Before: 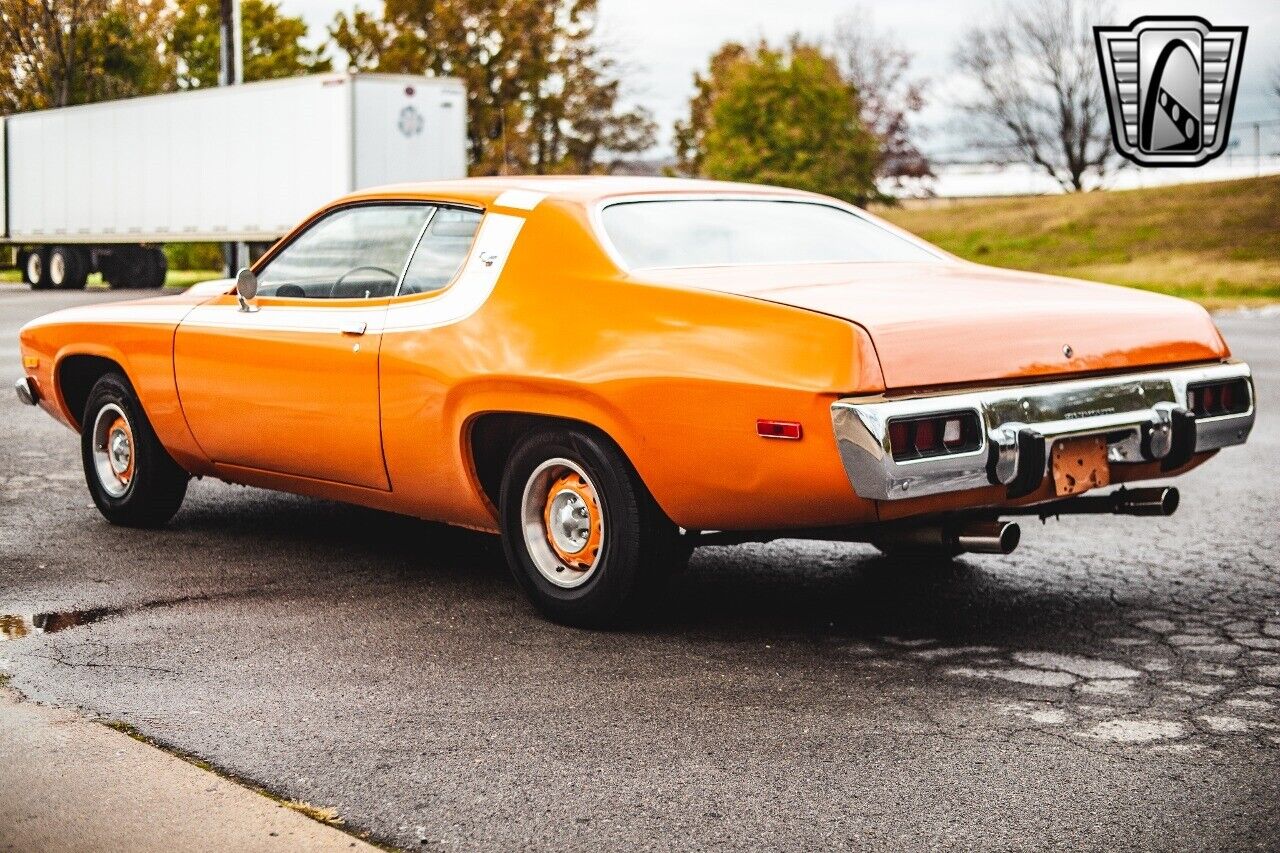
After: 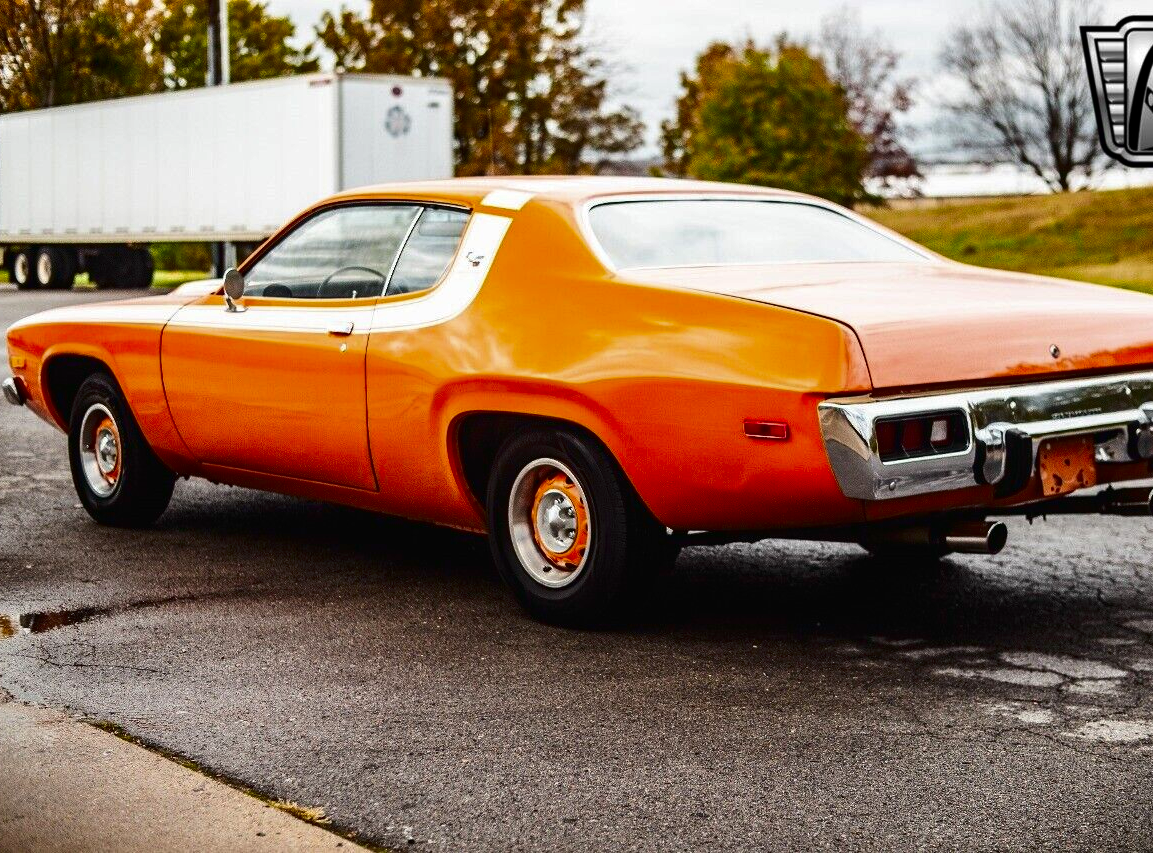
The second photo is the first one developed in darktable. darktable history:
crop and rotate: left 1.088%, right 8.807%
contrast brightness saturation: brightness -0.25, saturation 0.2
